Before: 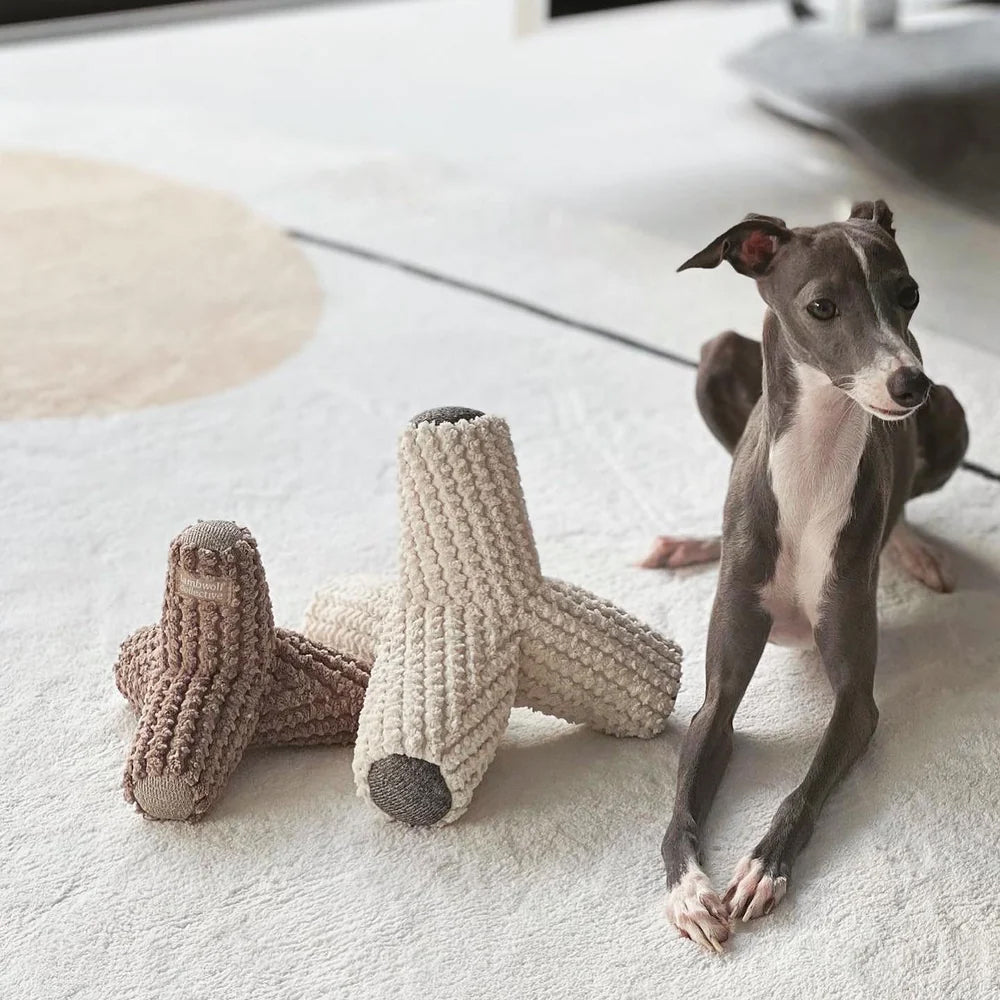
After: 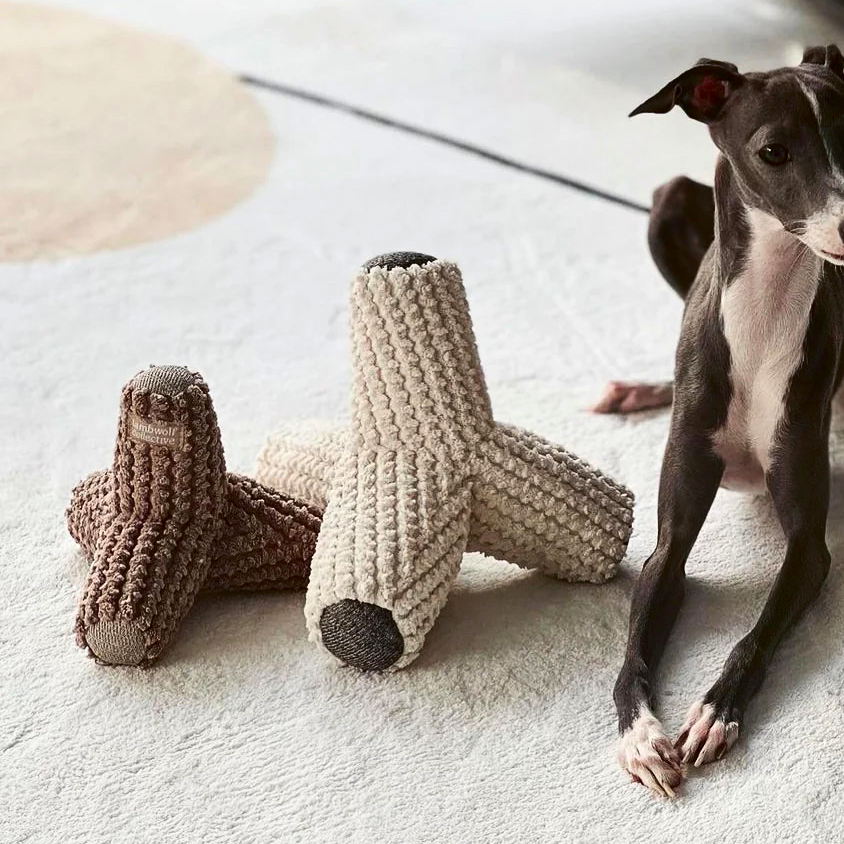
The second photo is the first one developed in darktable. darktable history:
contrast brightness saturation: contrast 0.22, brightness -0.19, saturation 0.24
crop and rotate: left 4.842%, top 15.51%, right 10.668%
